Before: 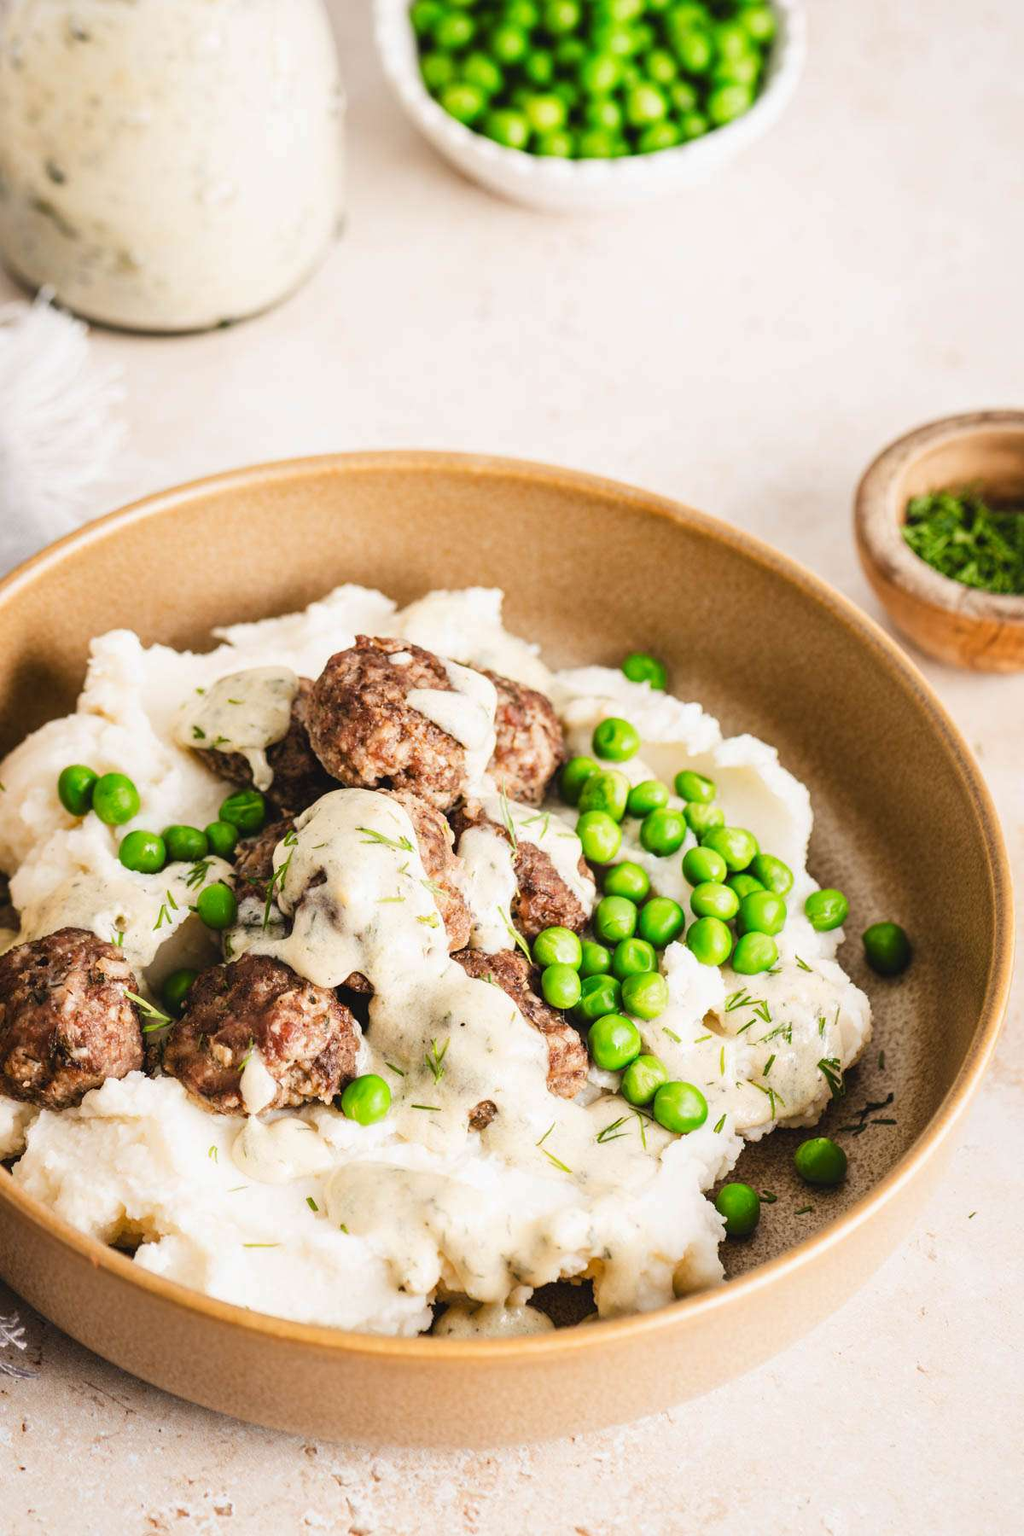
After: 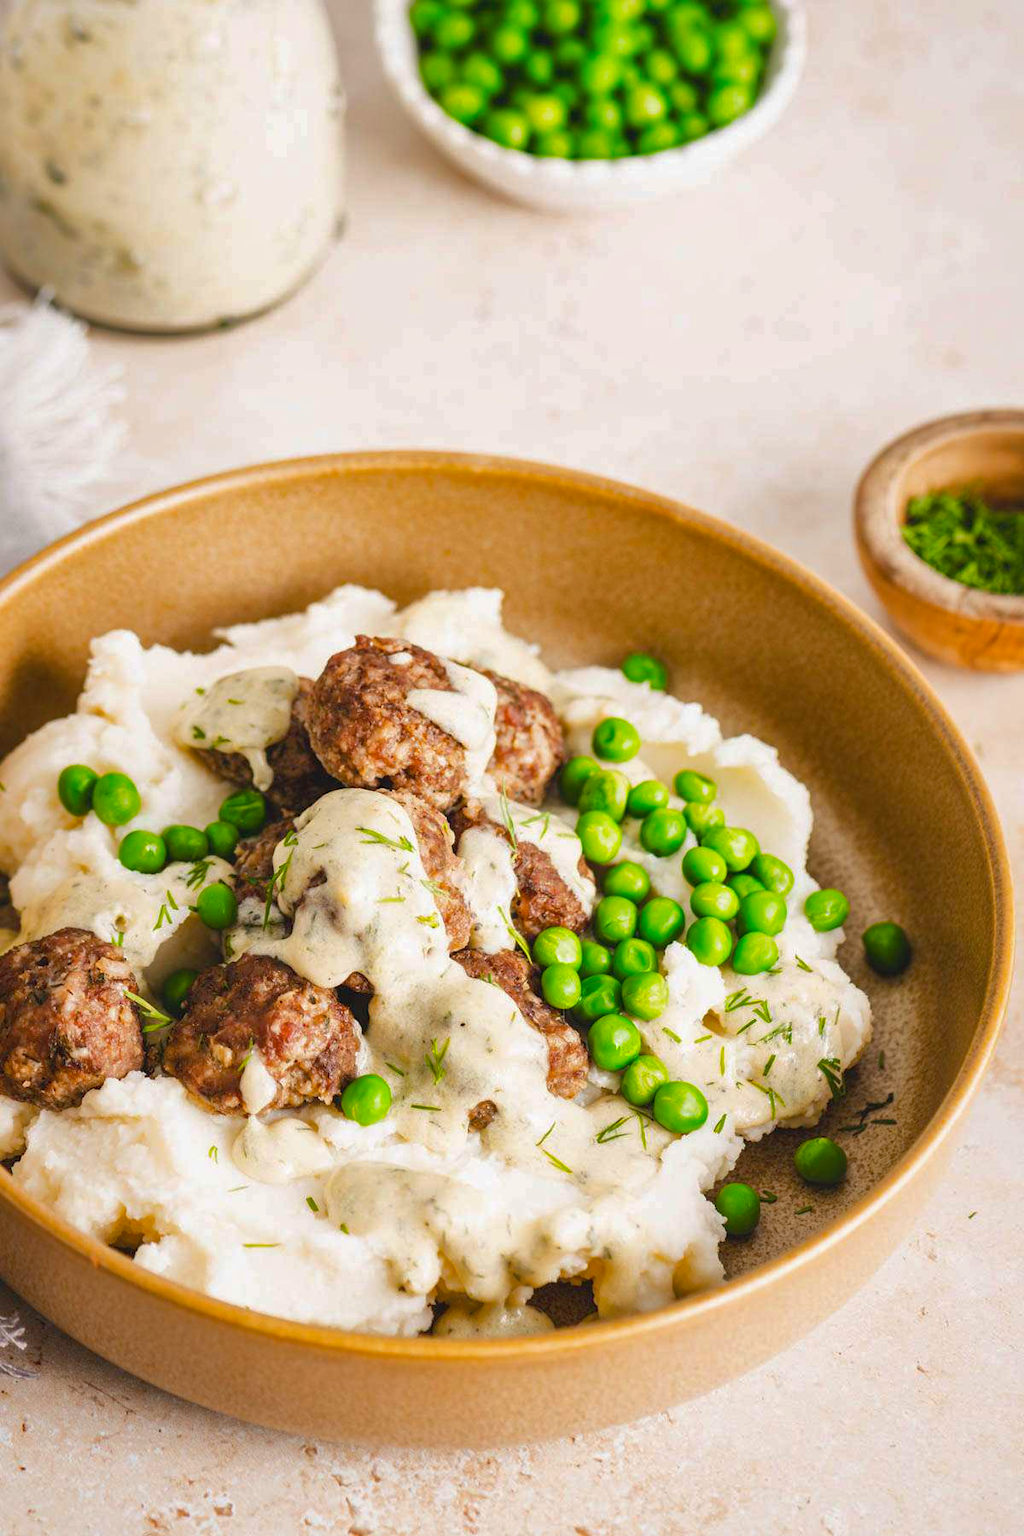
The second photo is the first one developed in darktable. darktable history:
white balance: red 1, blue 1
shadows and highlights: on, module defaults
color balance rgb: linear chroma grading › global chroma 6.48%, perceptual saturation grading › global saturation 12.96%, global vibrance 6.02%
